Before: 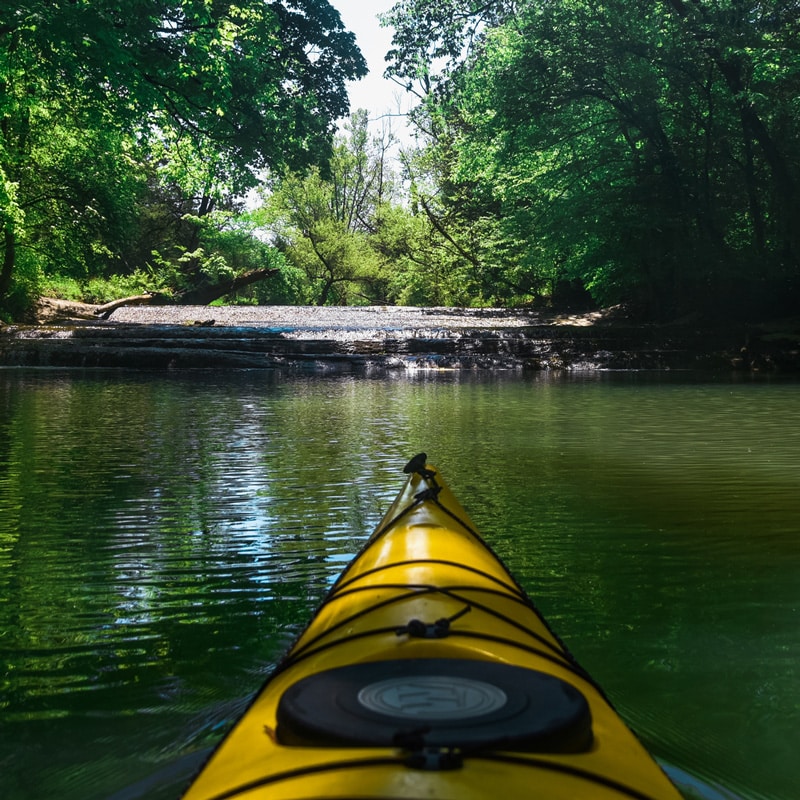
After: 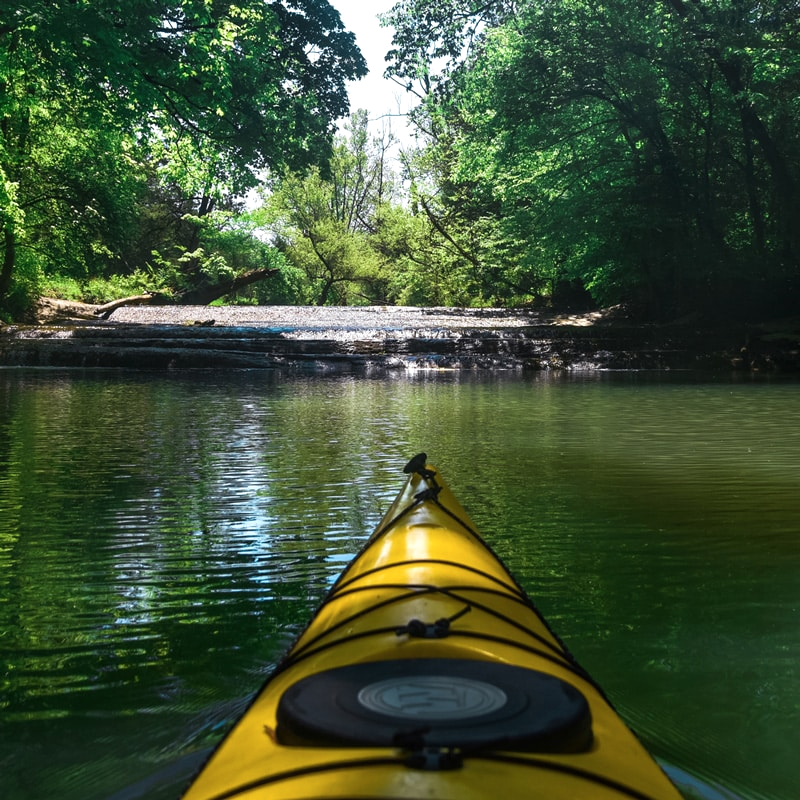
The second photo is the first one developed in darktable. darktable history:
exposure: exposure 0.201 EV, compensate highlight preservation false
contrast brightness saturation: saturation -0.052
